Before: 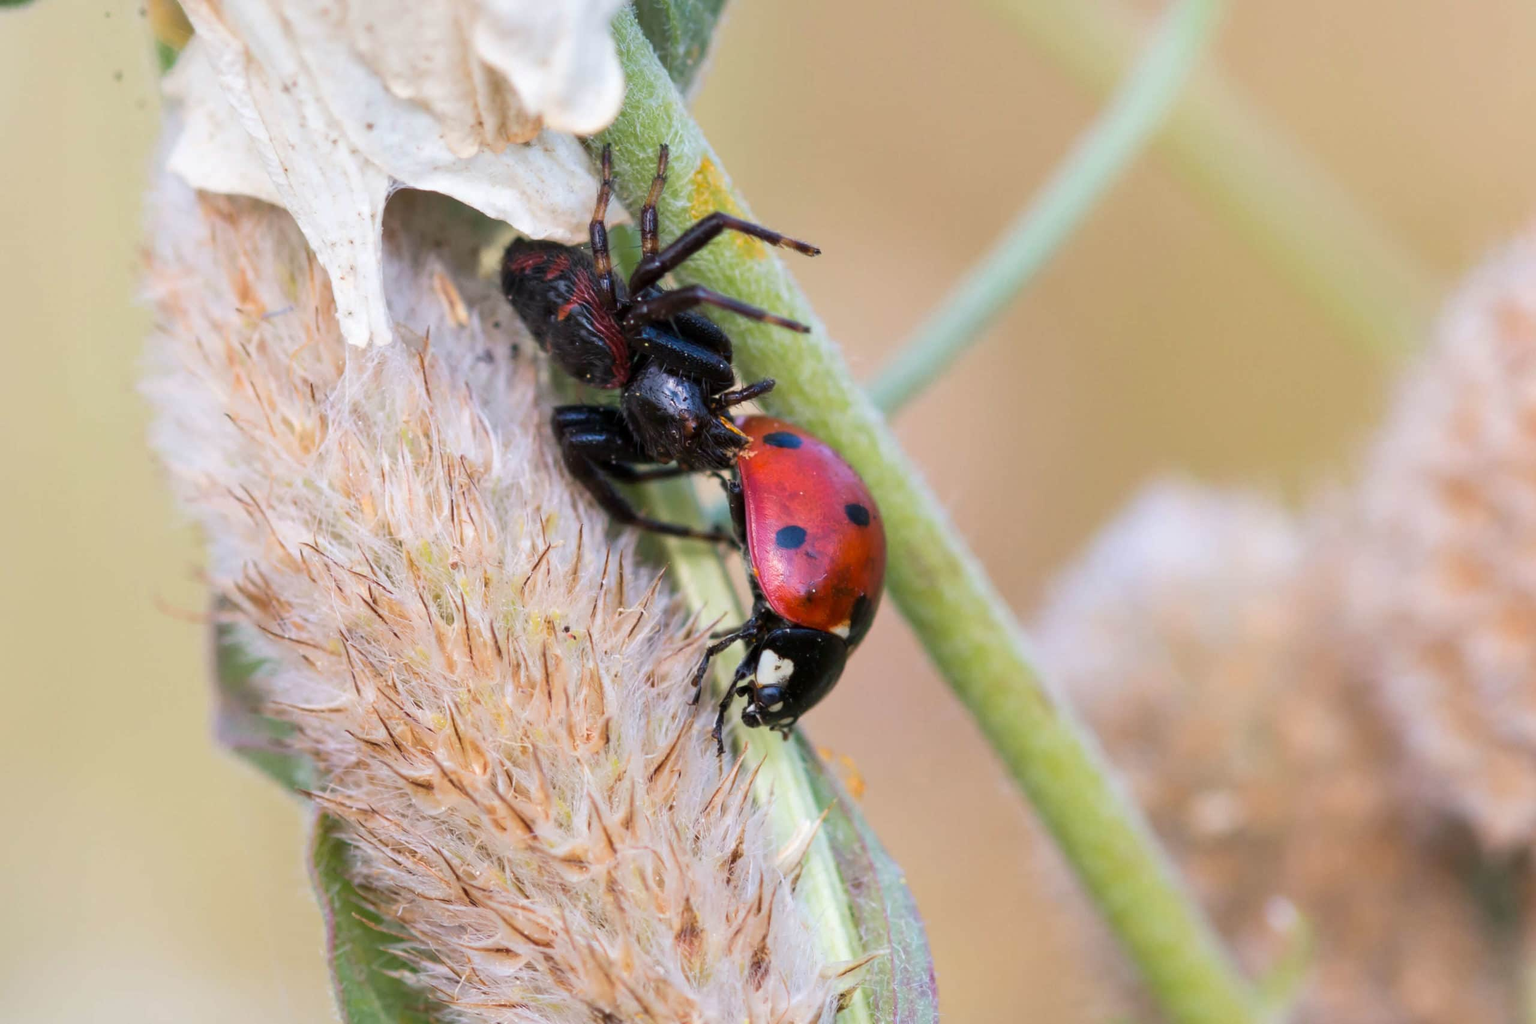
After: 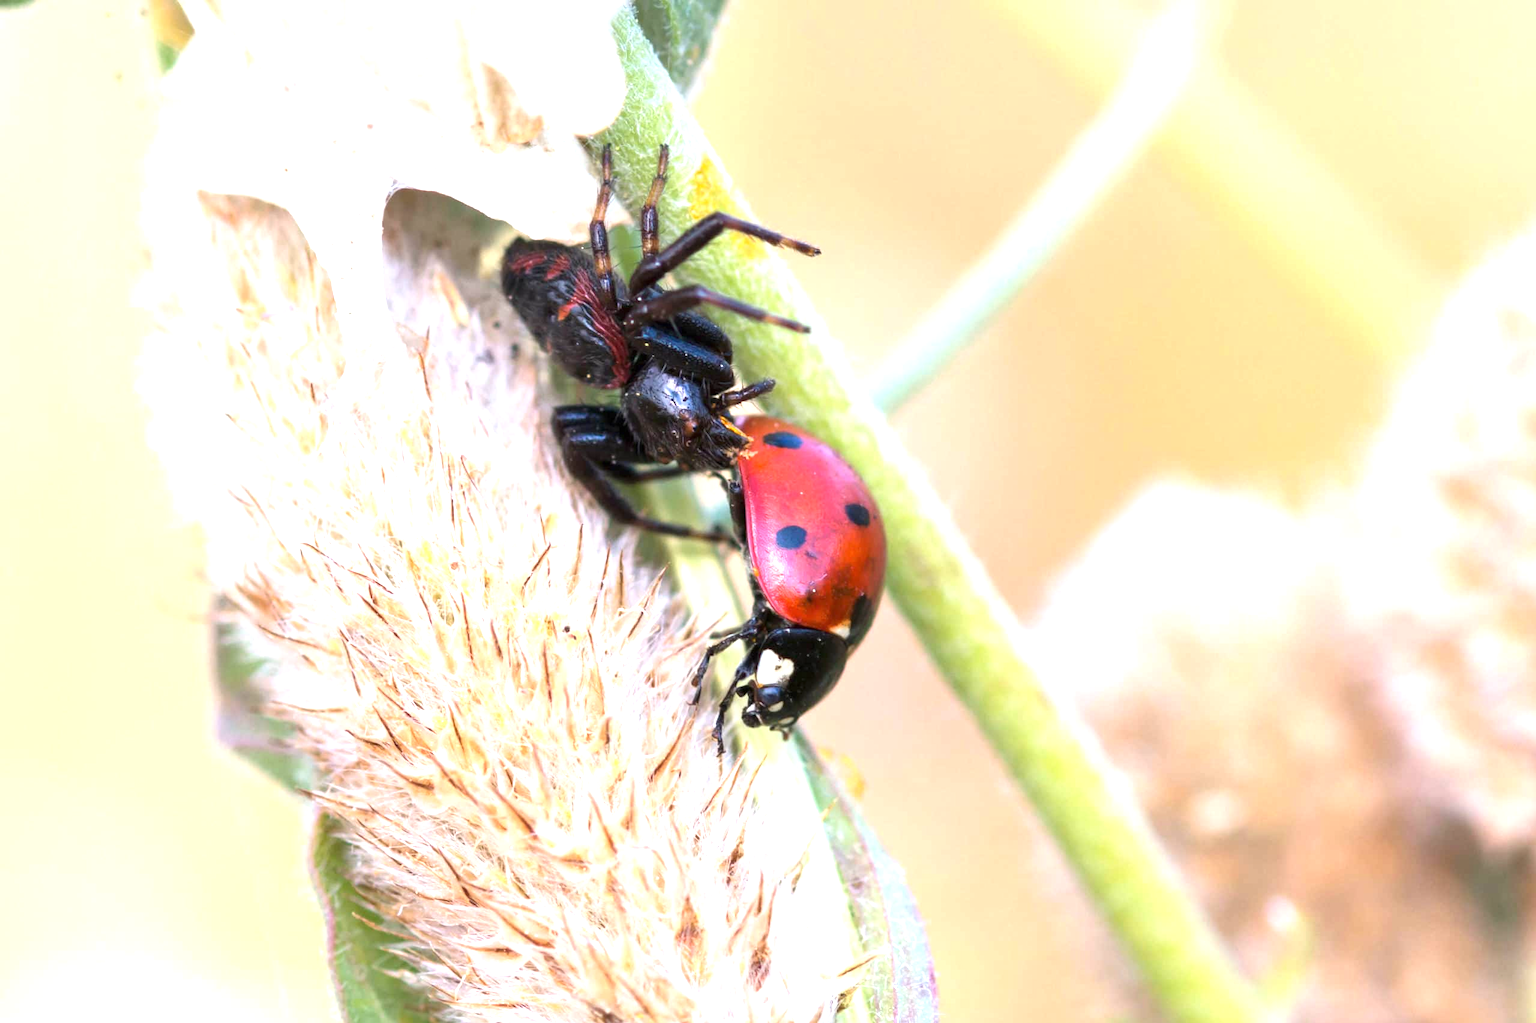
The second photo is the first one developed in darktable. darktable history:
exposure: black level correction 0, exposure 1.121 EV, compensate exposure bias true, compensate highlight preservation false
